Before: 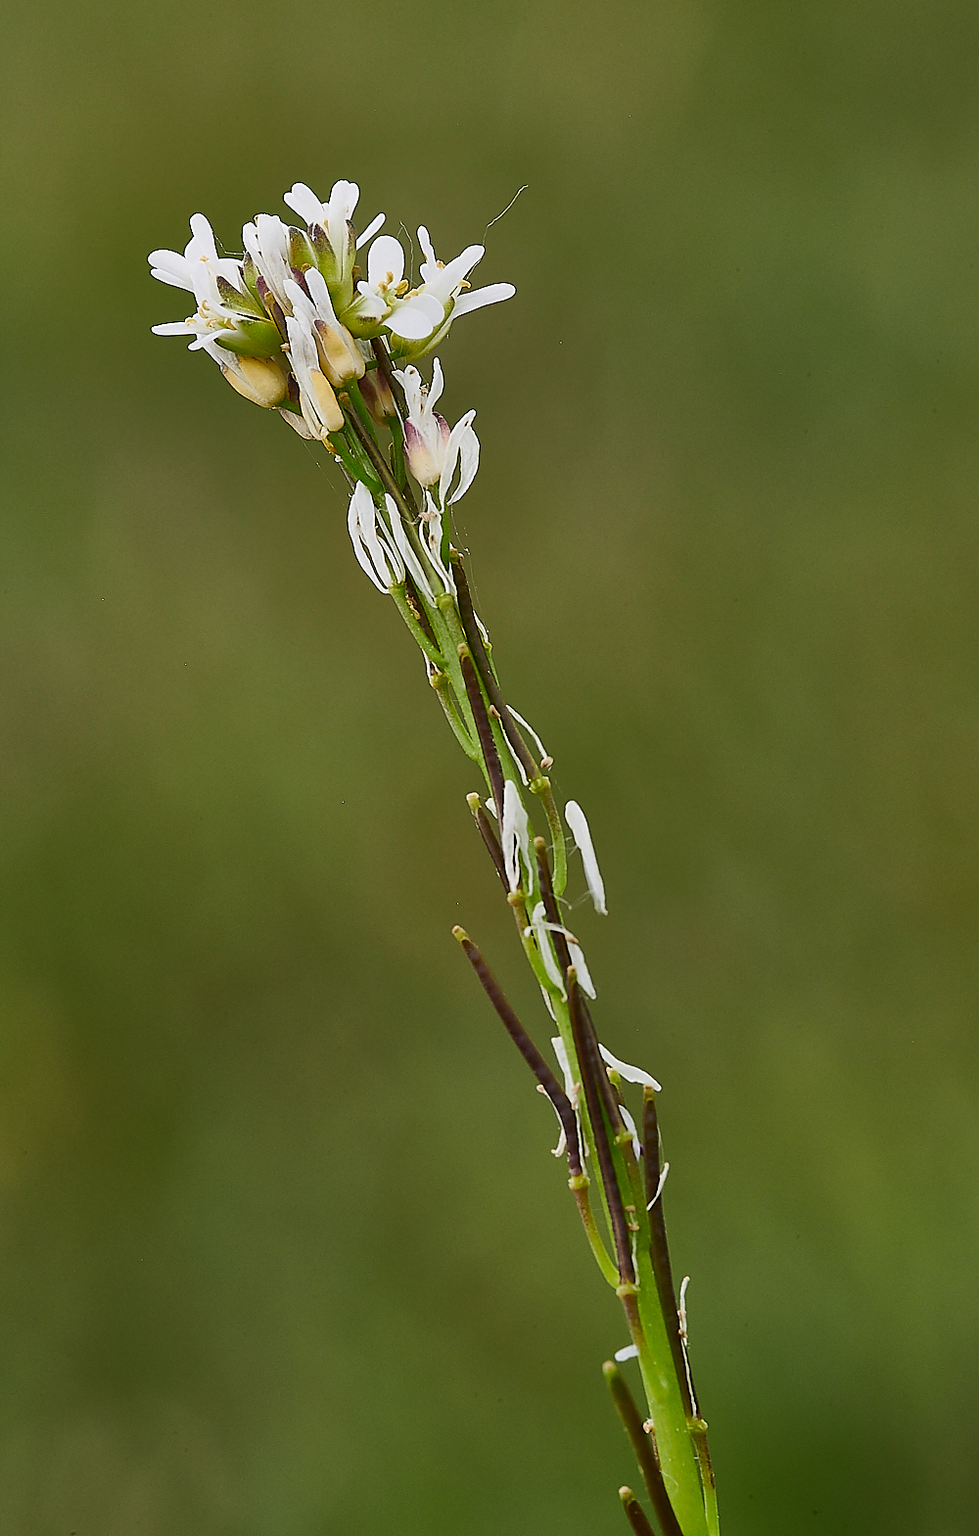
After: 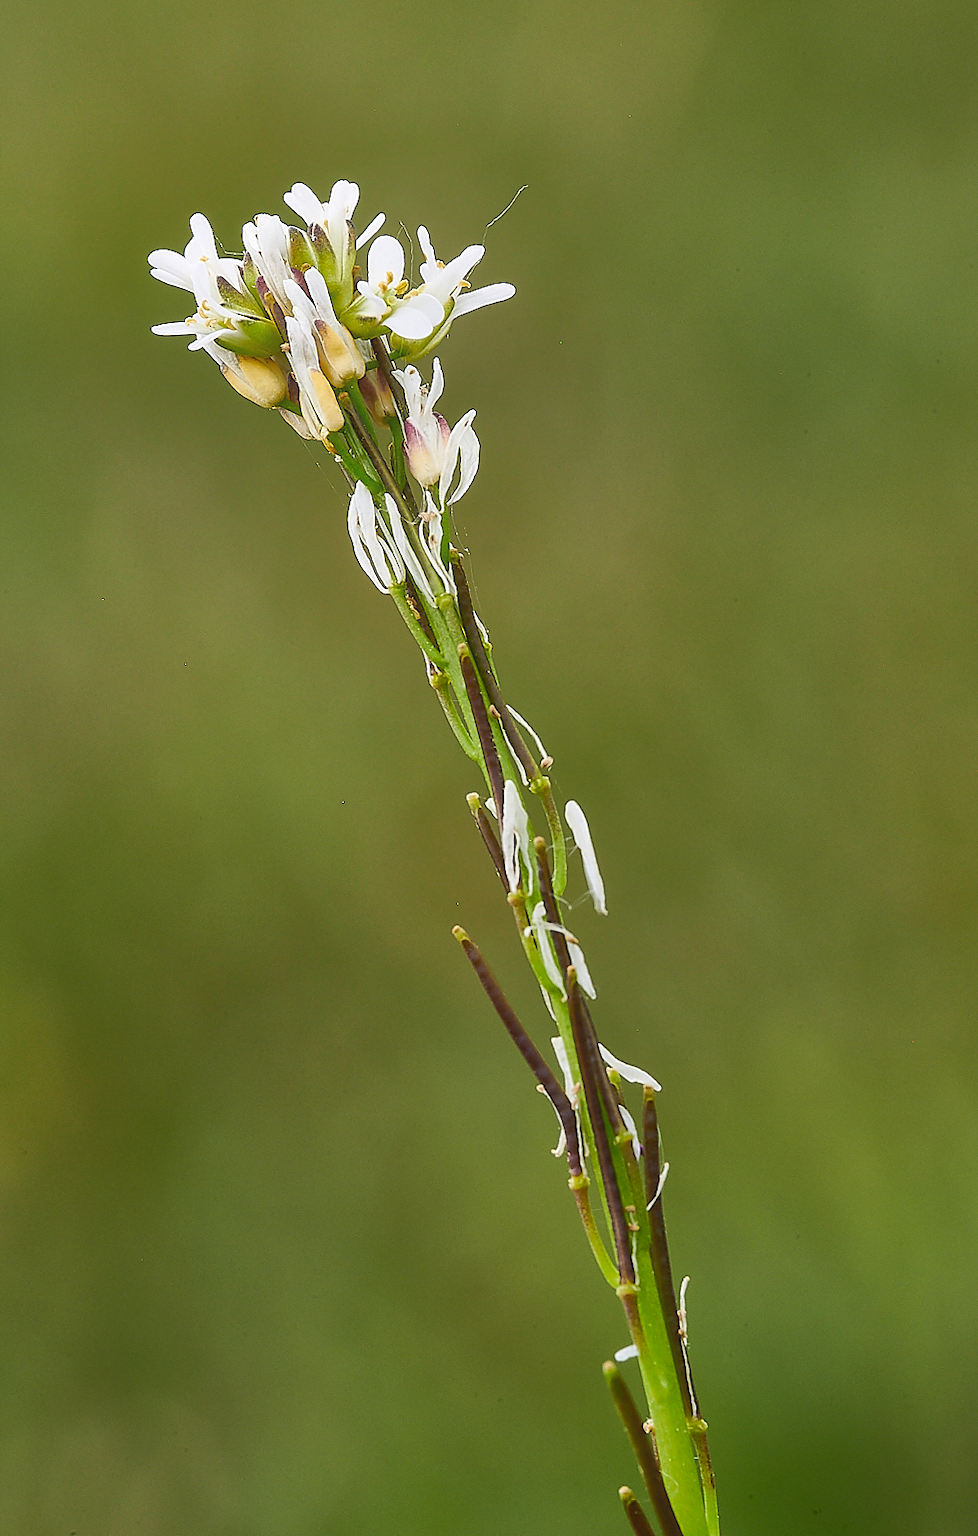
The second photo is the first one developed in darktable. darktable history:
exposure: black level correction 0.001, exposure 0.5 EV, compensate highlight preservation false
local contrast: highlights 45%, shadows 4%, detail 98%
